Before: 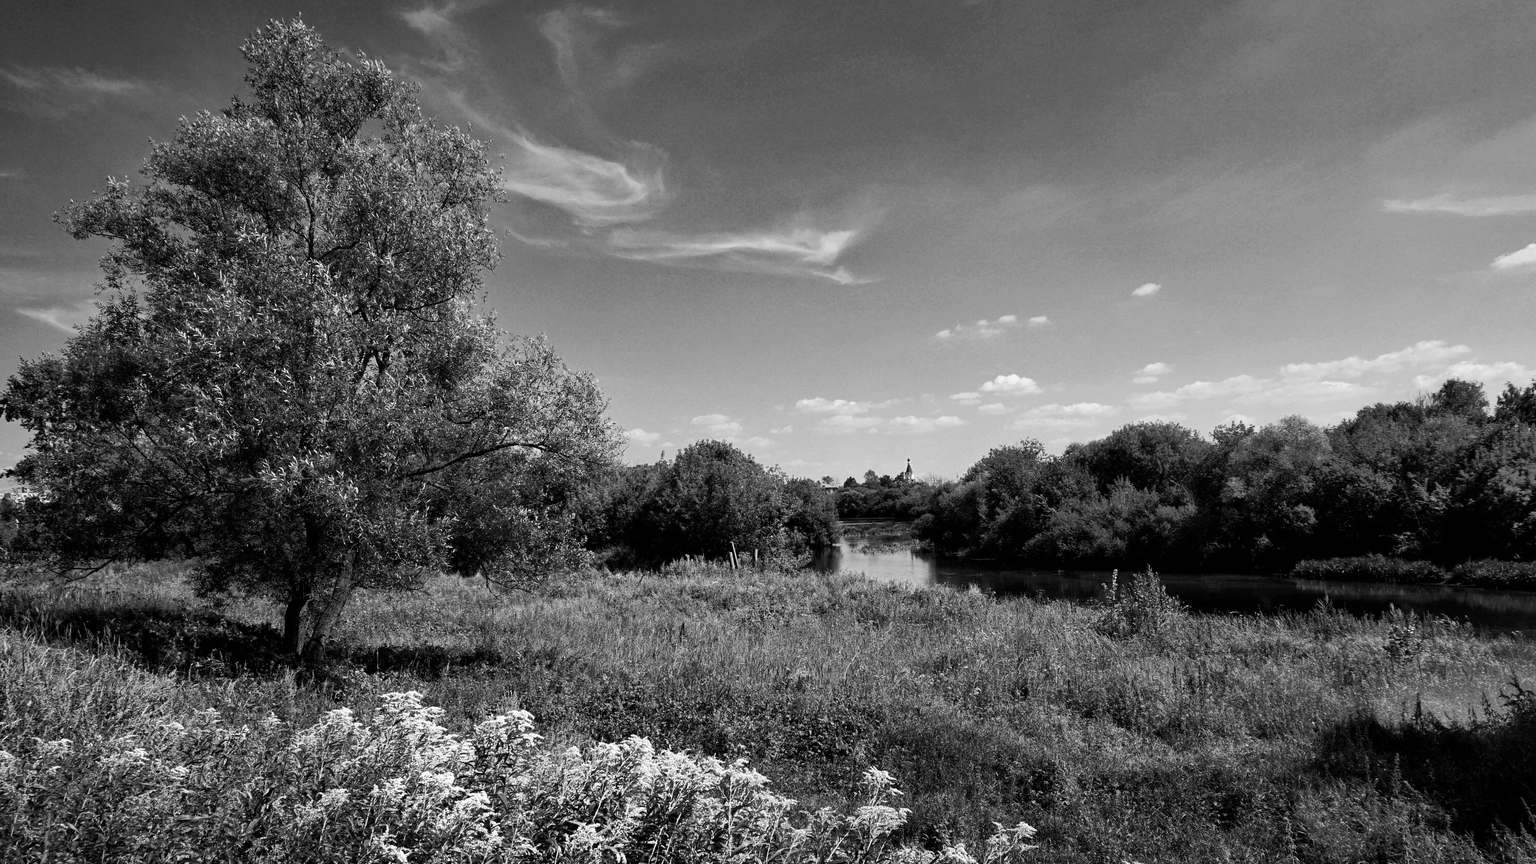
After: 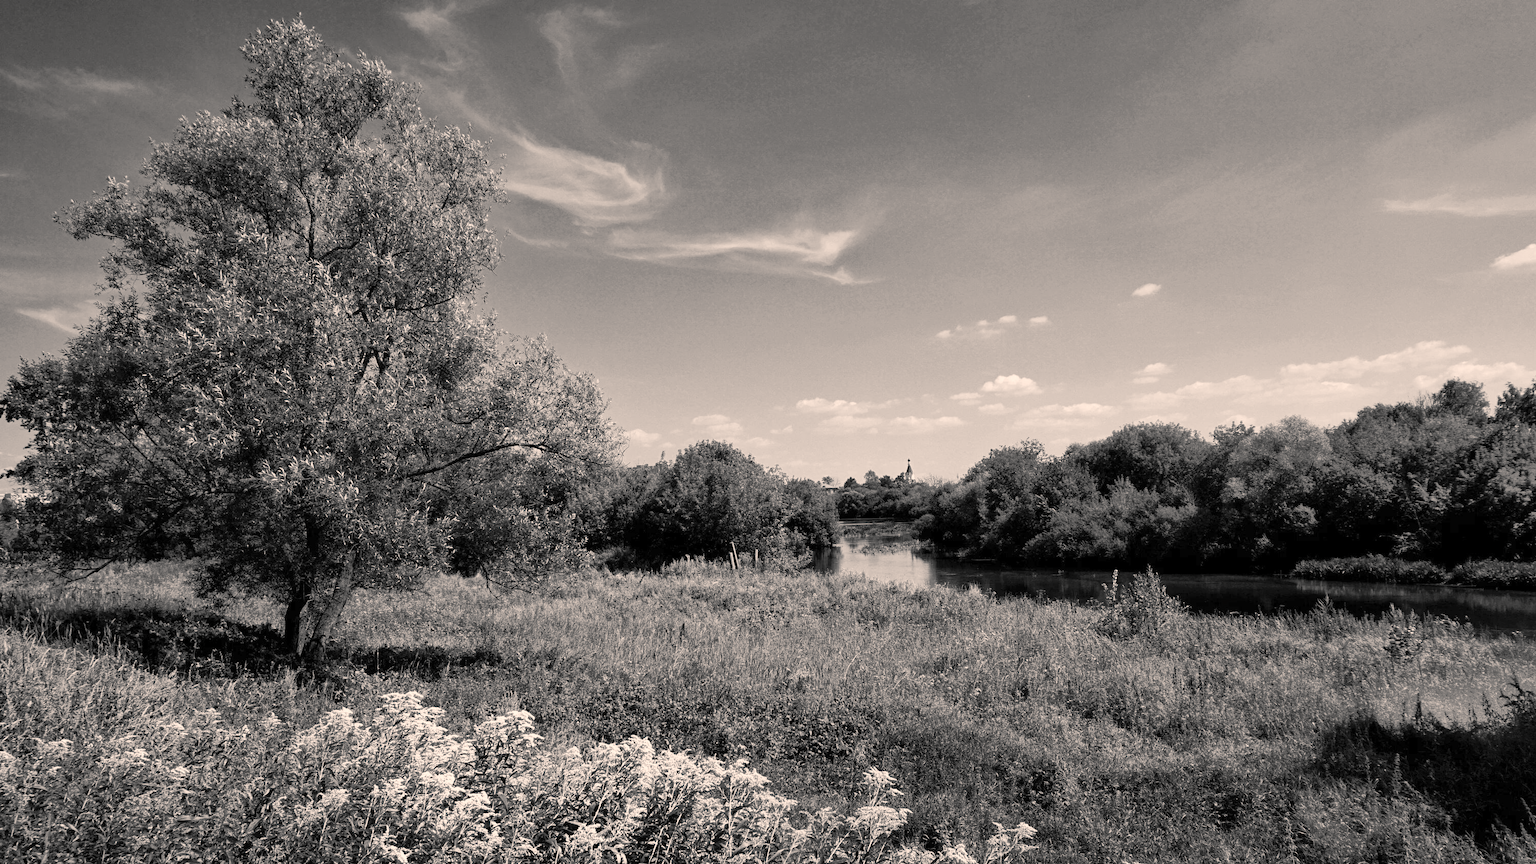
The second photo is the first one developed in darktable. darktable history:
color balance rgb: highlights gain › chroma 3.052%, highlights gain › hue 60.12°, perceptual saturation grading › global saturation 42.57%, global vibrance 9.89%
contrast brightness saturation: brightness 0.146
